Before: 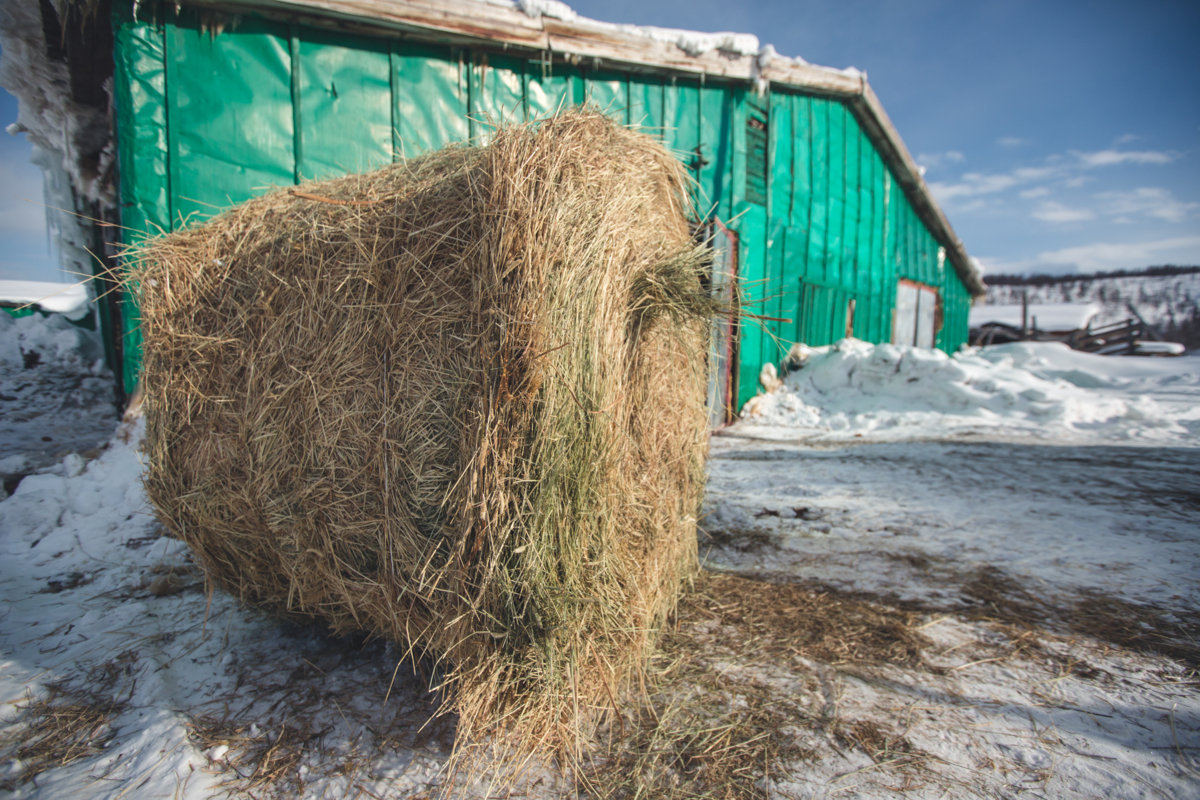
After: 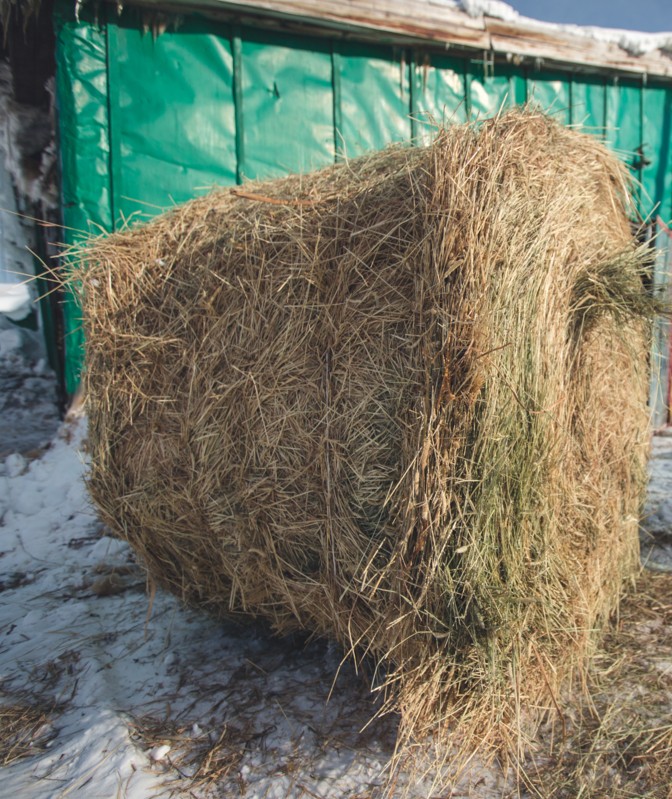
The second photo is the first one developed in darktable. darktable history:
crop: left 4.901%, right 39.041%
